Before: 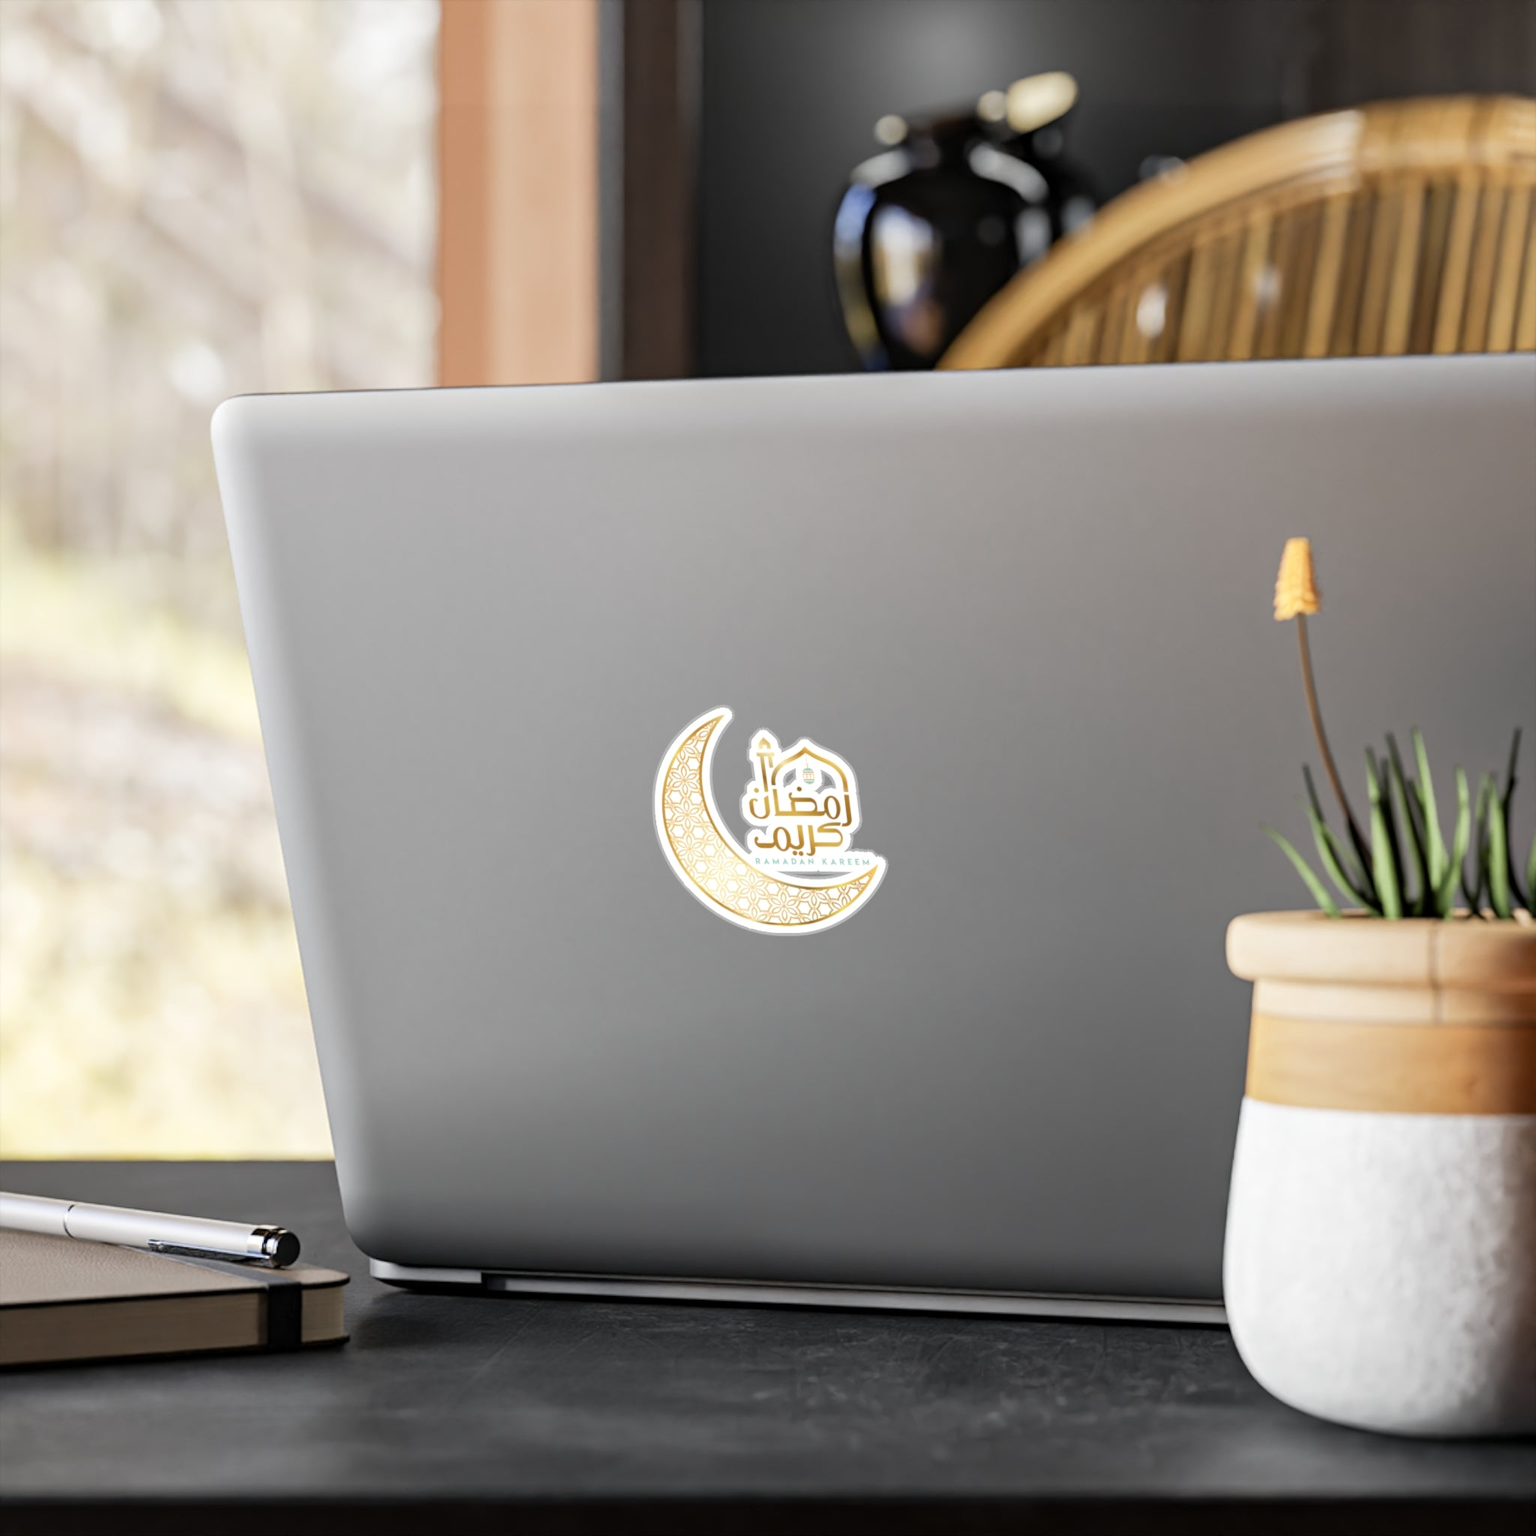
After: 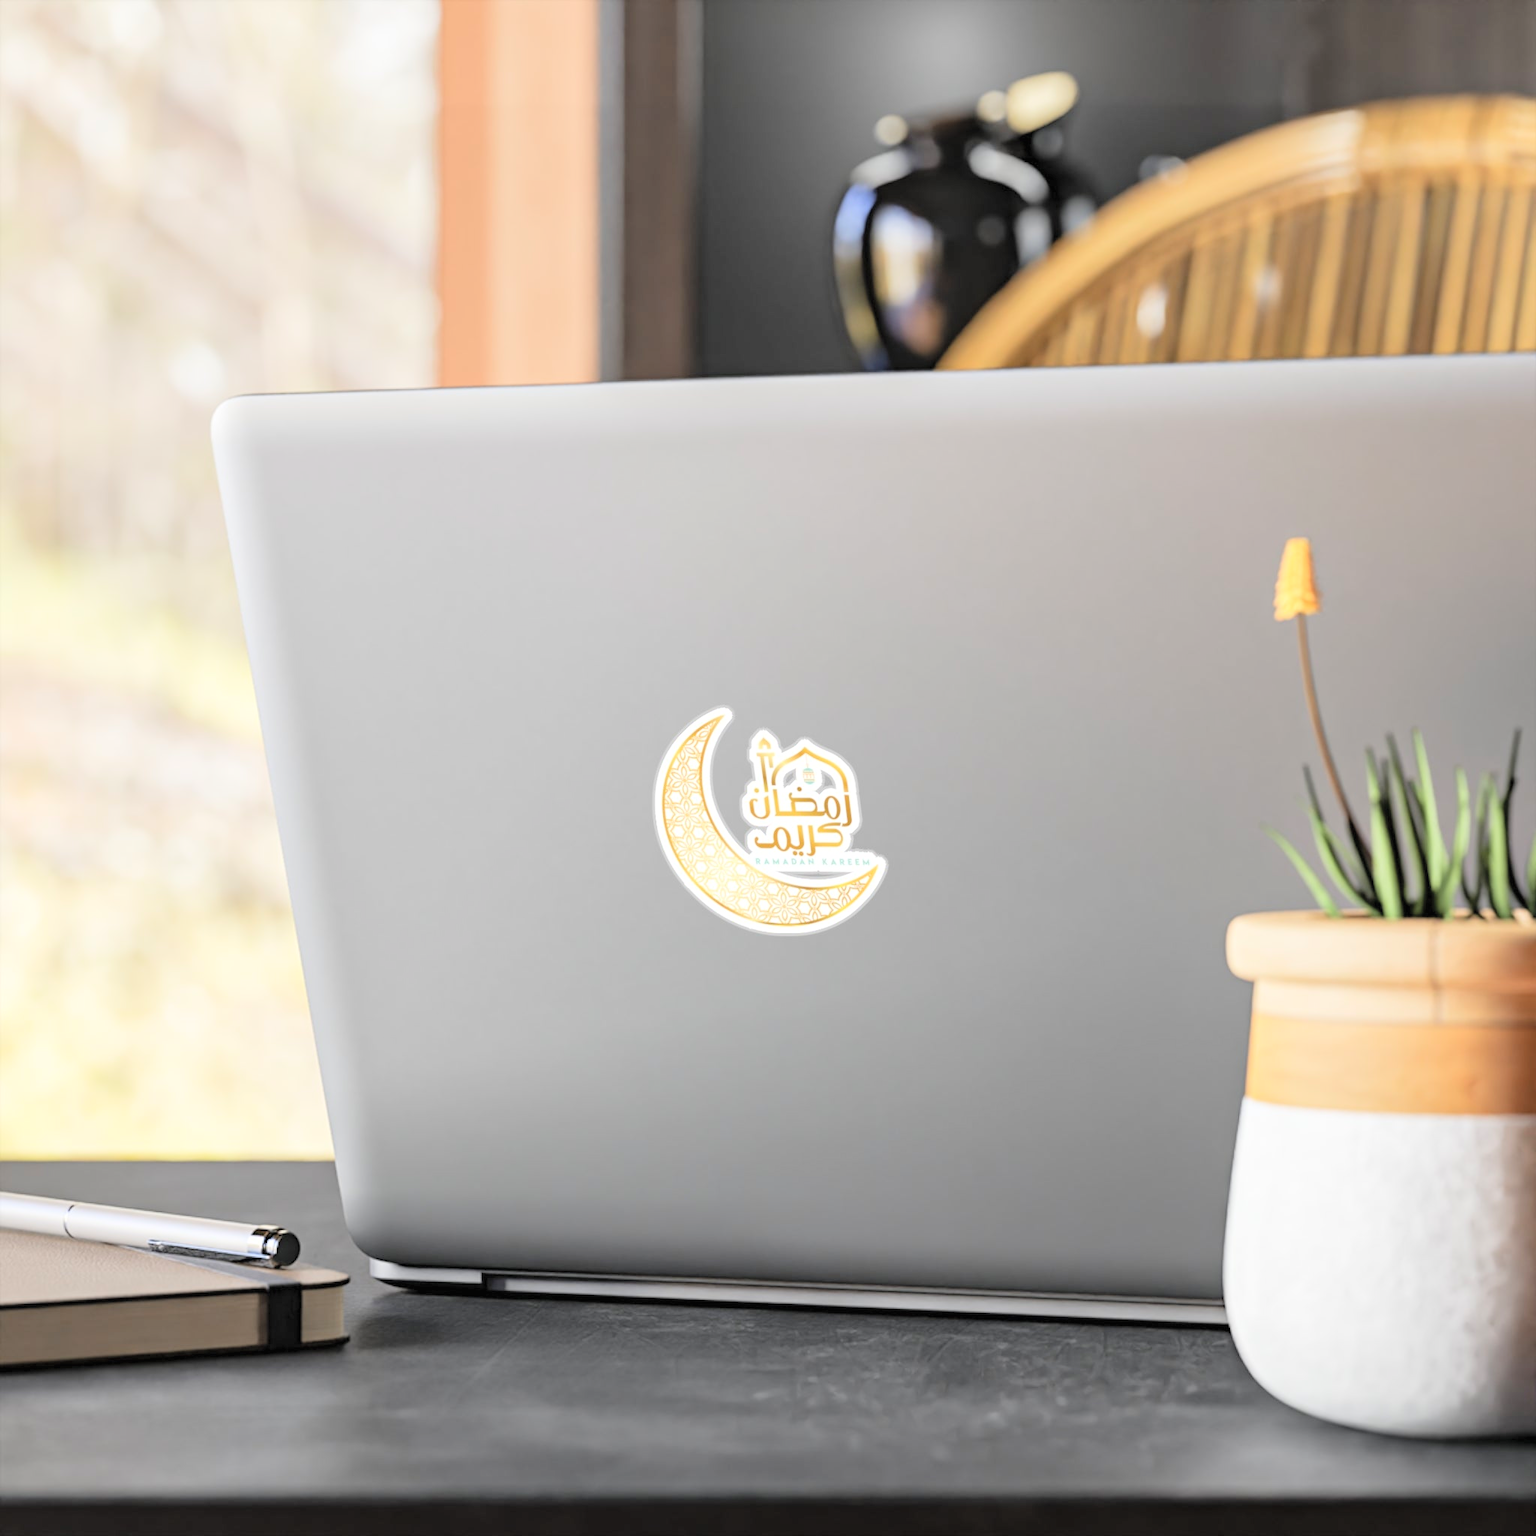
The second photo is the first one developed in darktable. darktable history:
color zones: curves: ch1 [(0, 0.513) (0.143, 0.524) (0.286, 0.511) (0.429, 0.506) (0.571, 0.503) (0.714, 0.503) (0.857, 0.508) (1, 0.513)]
global tonemap: drago (0.7, 100)
exposure: black level correction 0, exposure 0.5 EV, compensate highlight preservation false
